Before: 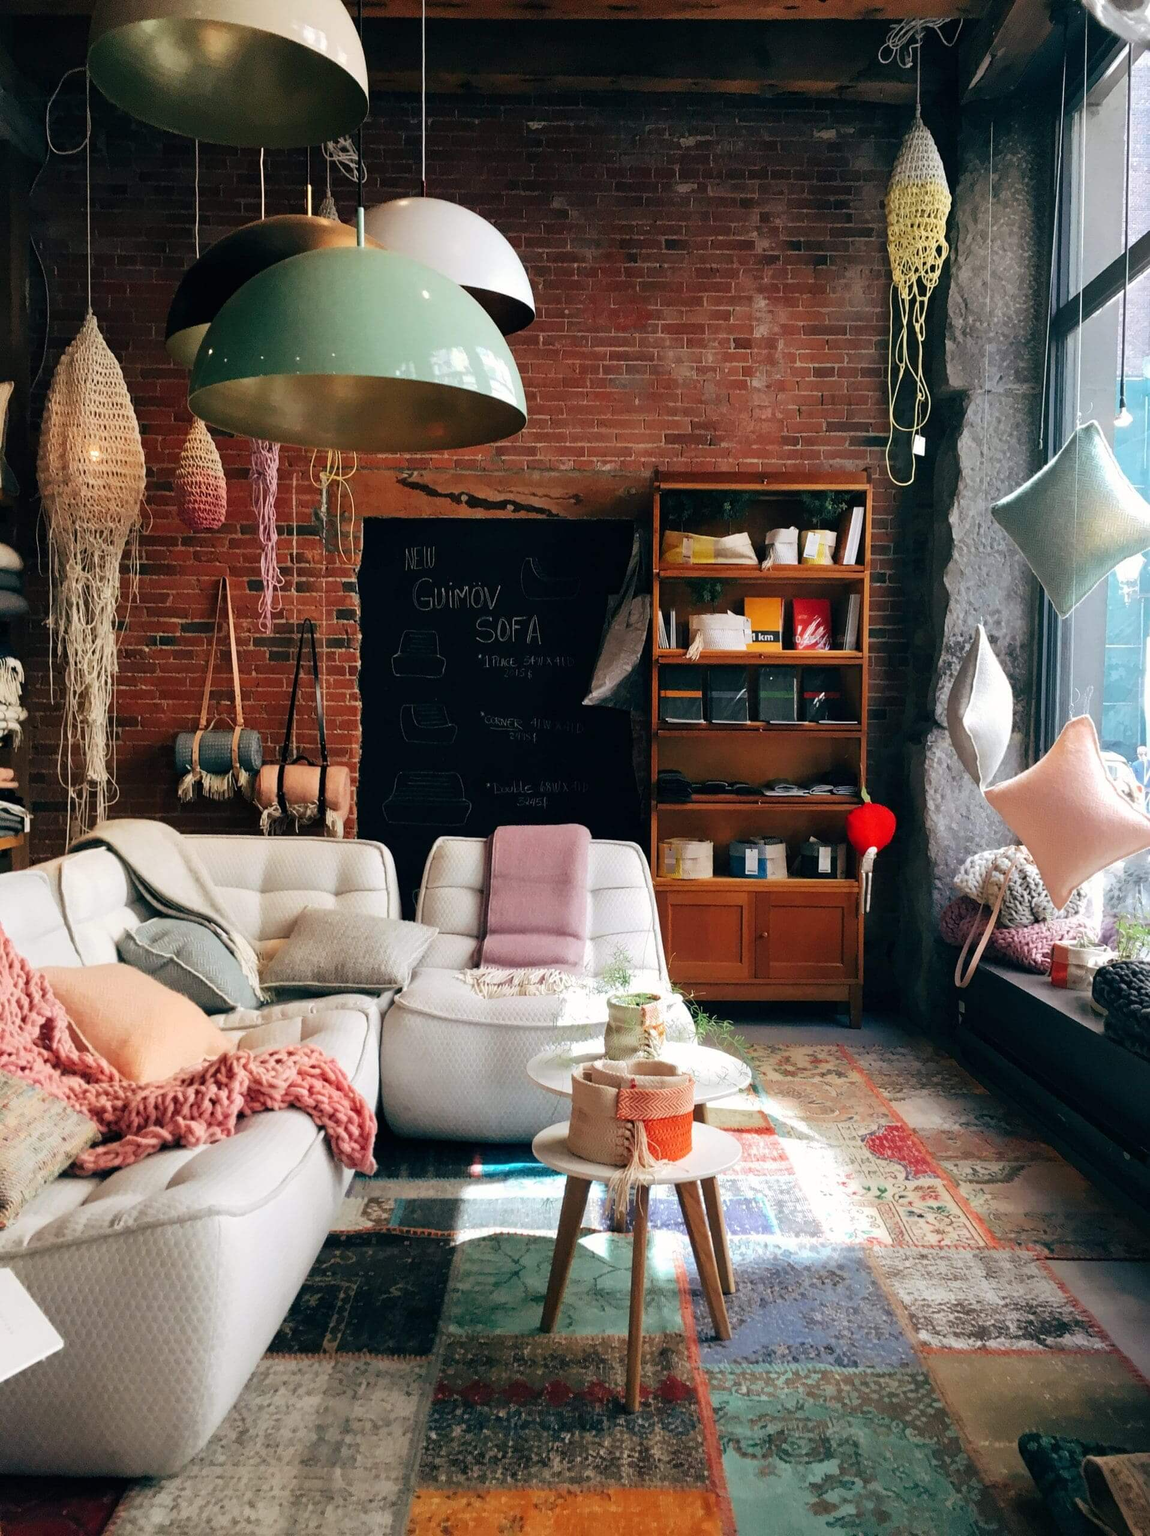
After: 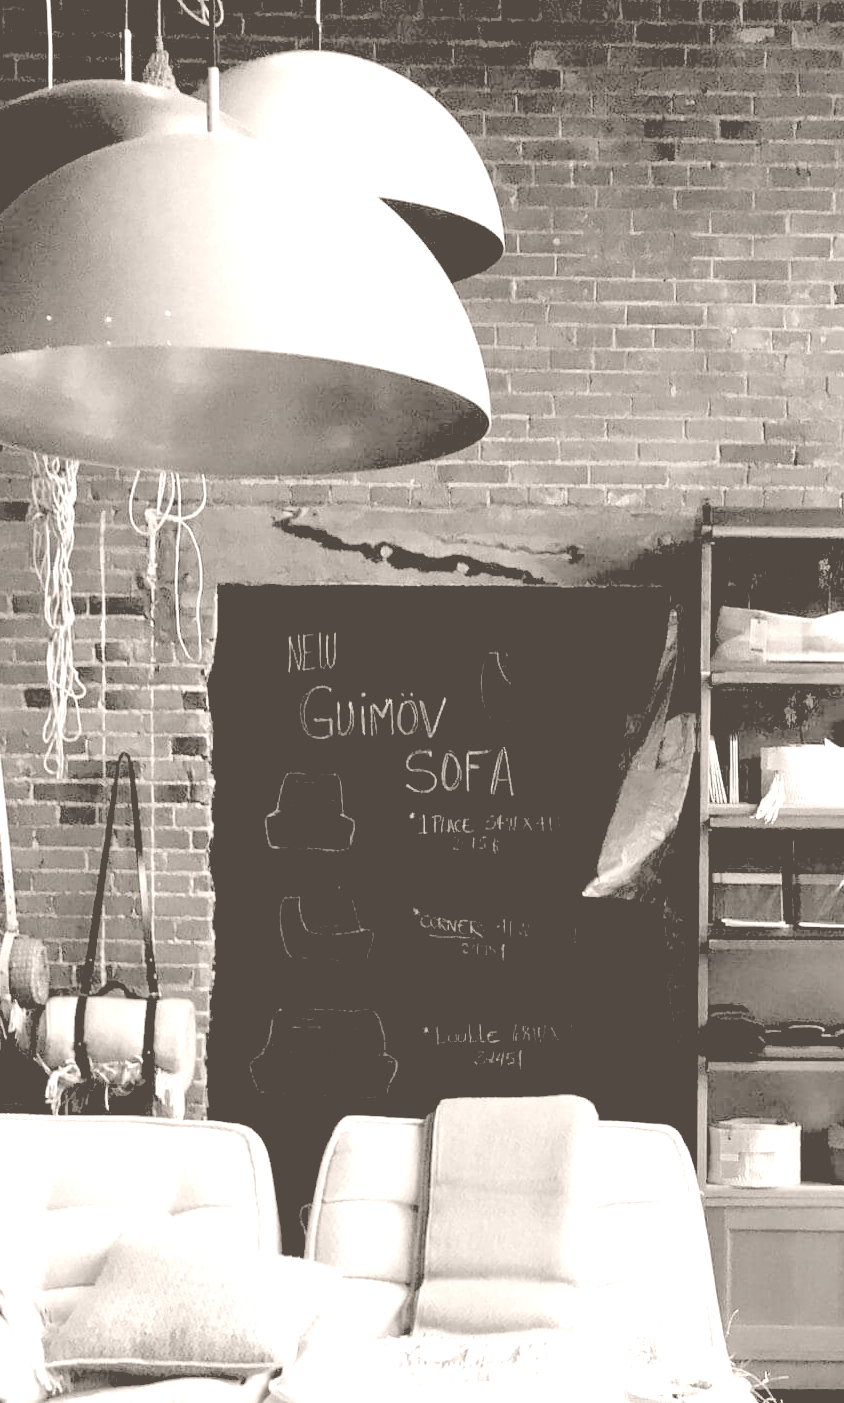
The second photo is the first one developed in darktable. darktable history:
crop: left 20.248%, top 10.86%, right 35.675%, bottom 34.321%
white balance: red 0.967, blue 1.119, emerald 0.756
colorize: hue 34.49°, saturation 35.33%, source mix 100%, lightness 55%, version 1
rgb levels: preserve colors sum RGB, levels [[0.038, 0.433, 0.934], [0, 0.5, 1], [0, 0.5, 1]]
